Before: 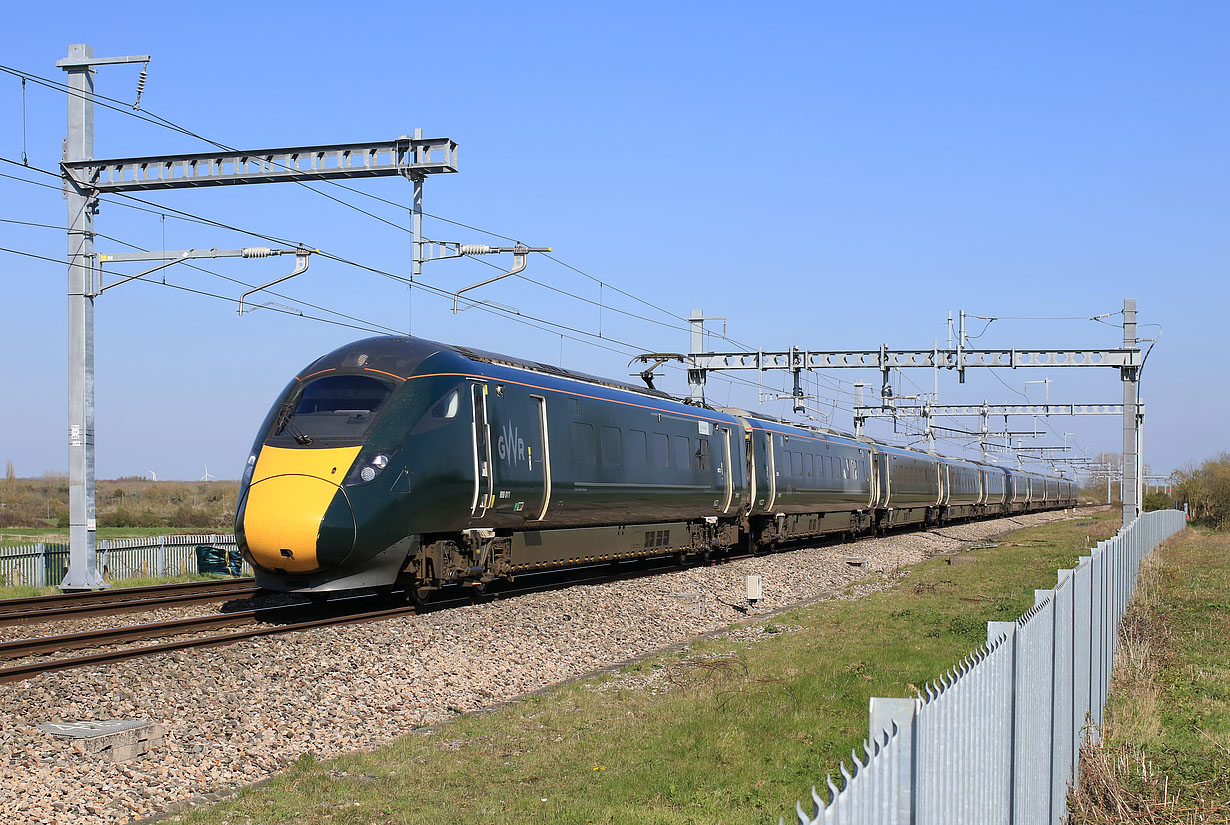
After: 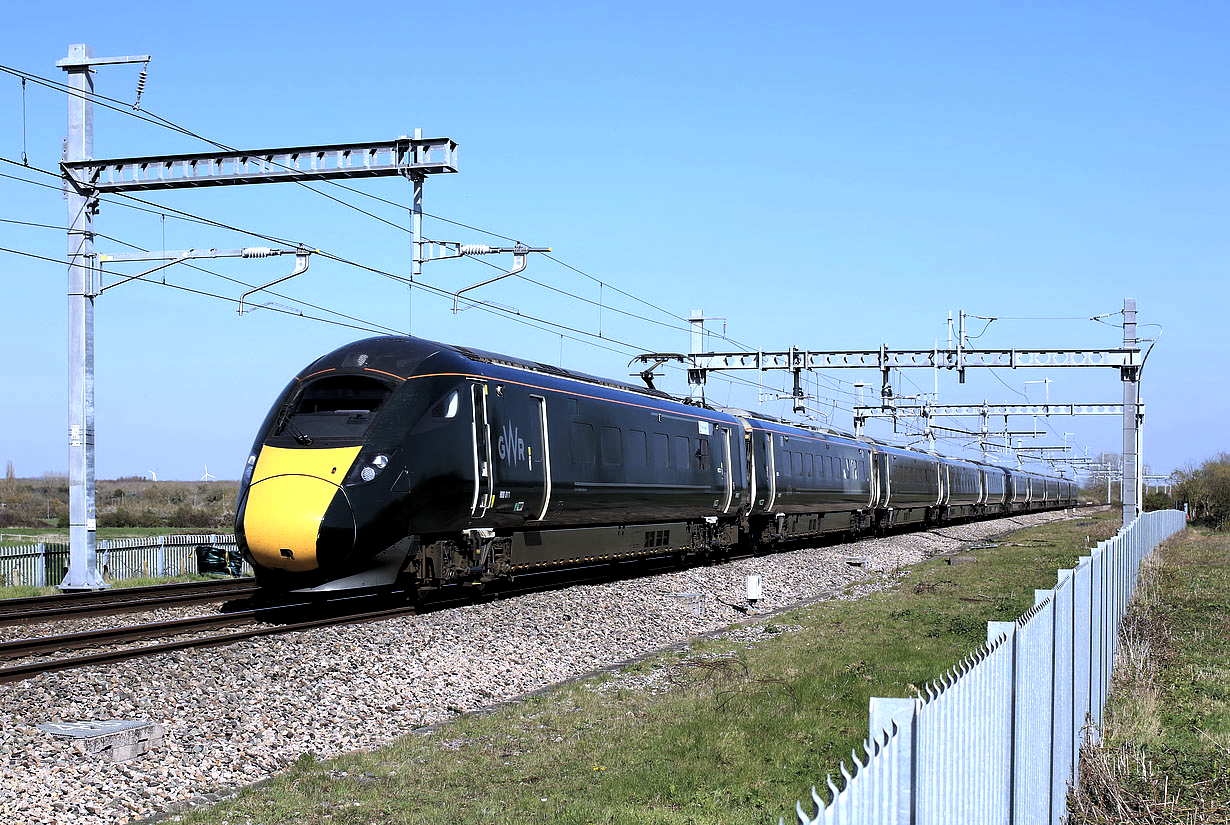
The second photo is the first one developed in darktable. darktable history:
levels: levels [0.129, 0.519, 0.867]
contrast brightness saturation: saturation -0.04
white balance: red 0.948, green 1.02, blue 1.176
